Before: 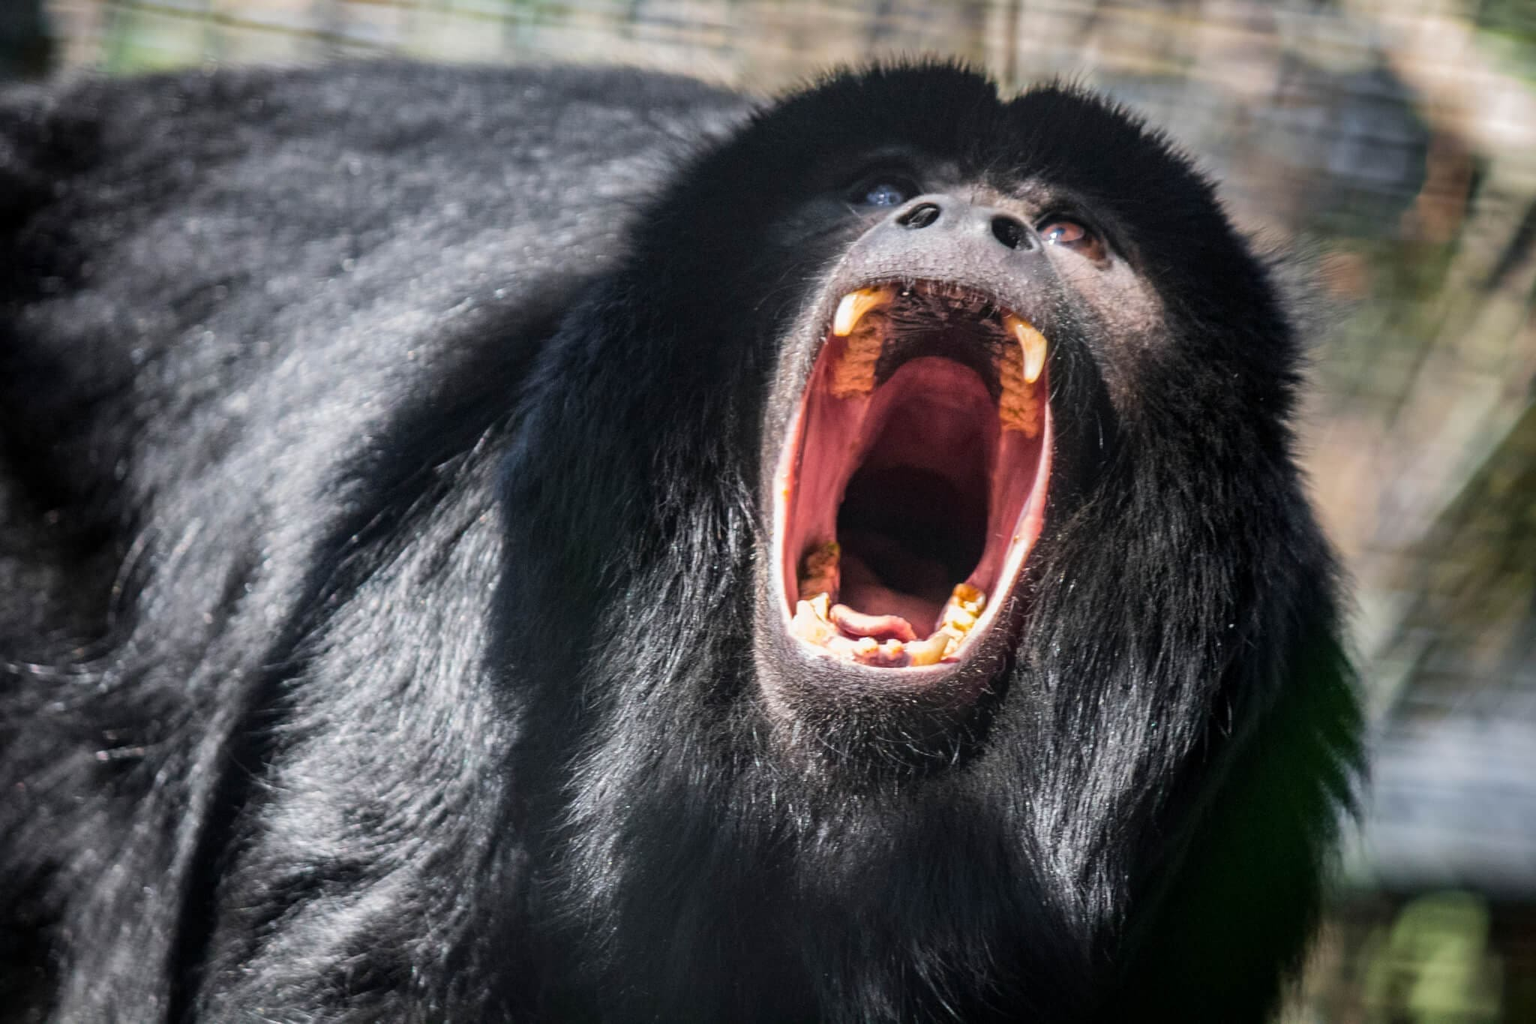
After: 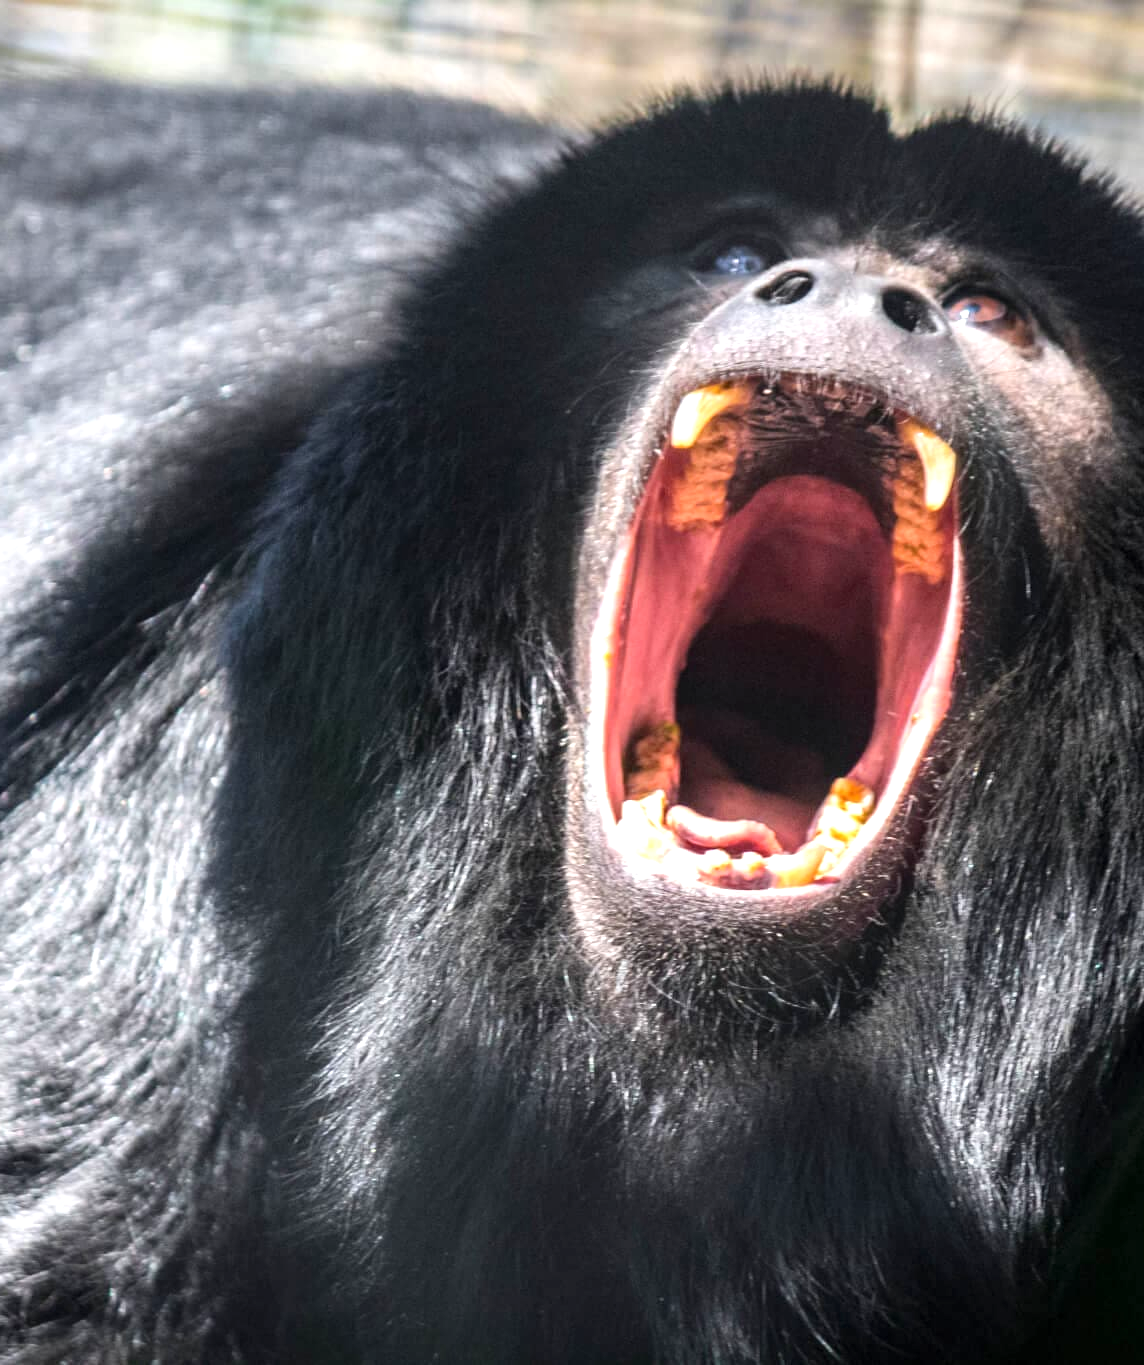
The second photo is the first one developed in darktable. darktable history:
crop: left 21.512%, right 22.599%
exposure: exposure 0.728 EV, compensate highlight preservation false
